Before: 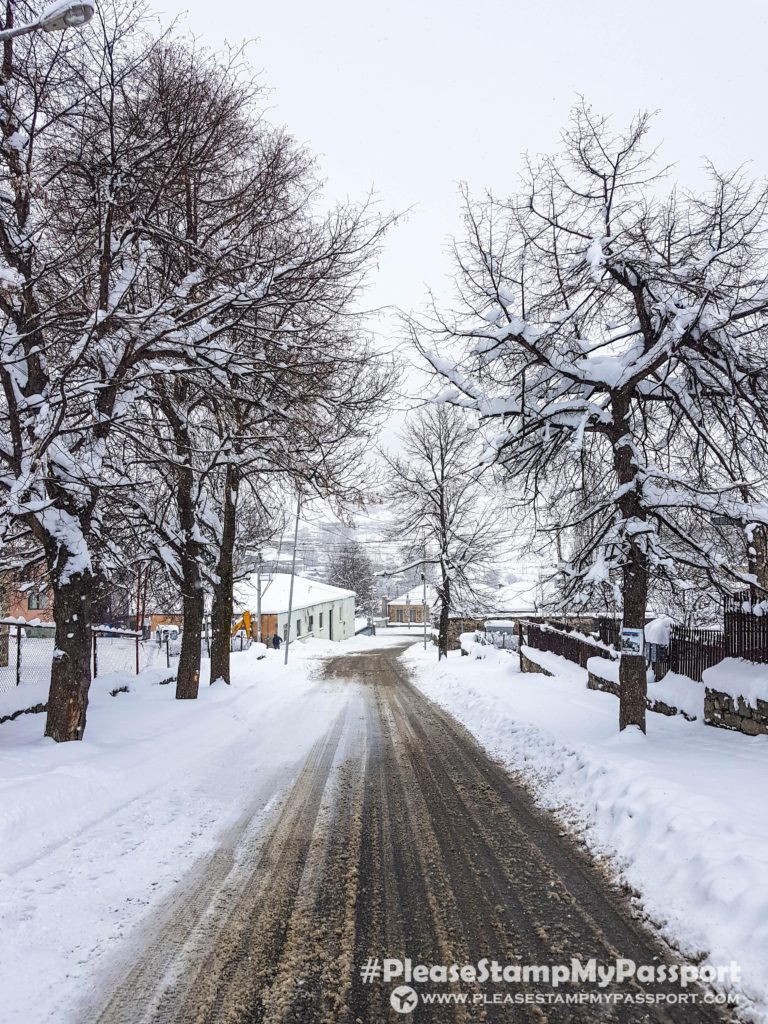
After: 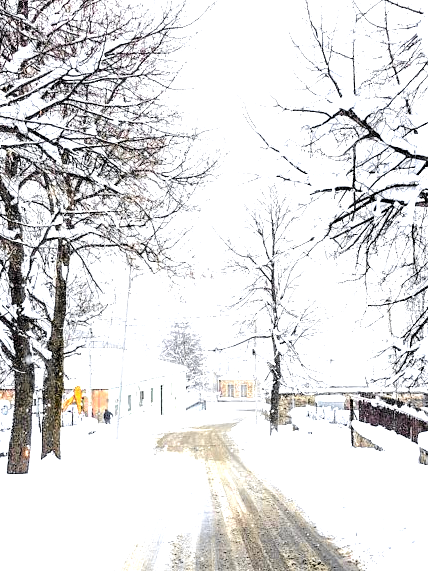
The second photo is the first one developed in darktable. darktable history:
rgb levels: levels [[0.029, 0.461, 0.922], [0, 0.5, 1], [0, 0.5, 1]]
exposure: black level correction 0, exposure 1.741 EV, compensate exposure bias true, compensate highlight preservation false
tone curve: curves: ch0 [(0.003, 0) (0.066, 0.031) (0.16, 0.089) (0.269, 0.218) (0.395, 0.408) (0.517, 0.56) (0.684, 0.734) (0.791, 0.814) (1, 1)]; ch1 [(0, 0) (0.164, 0.115) (0.337, 0.332) (0.39, 0.398) (0.464, 0.461) (0.501, 0.5) (0.507, 0.5) (0.534, 0.532) (0.577, 0.59) (0.652, 0.681) (0.733, 0.764) (0.819, 0.823) (1, 1)]; ch2 [(0, 0) (0.337, 0.382) (0.464, 0.476) (0.501, 0.5) (0.527, 0.54) (0.551, 0.565) (0.628, 0.632) (0.689, 0.686) (1, 1)], color space Lab, independent channels, preserve colors none
crop and rotate: left 22.13%, top 22.054%, right 22.026%, bottom 22.102%
